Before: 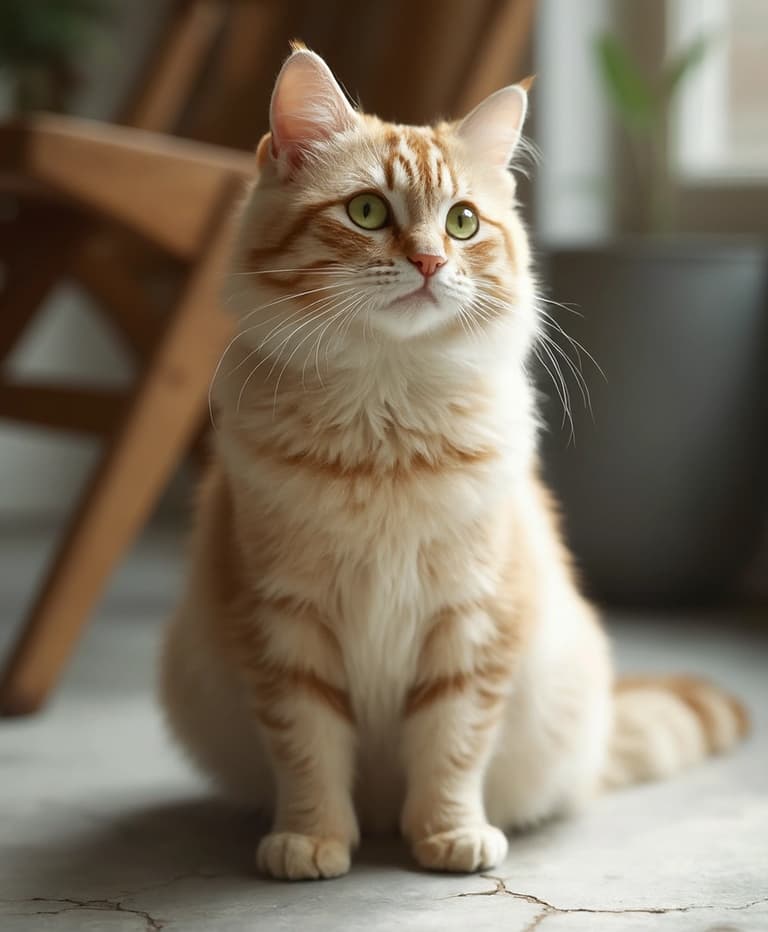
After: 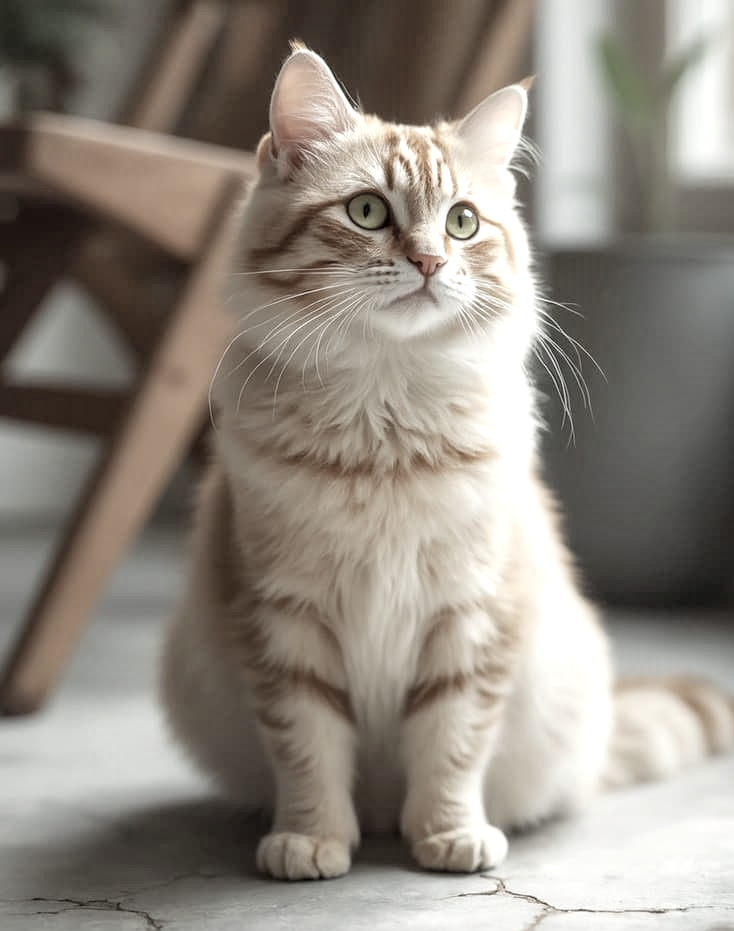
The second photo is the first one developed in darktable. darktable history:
contrast brightness saturation: brightness 0.187, saturation -0.496
crop: right 4.328%, bottom 0.049%
local contrast: detail 150%
